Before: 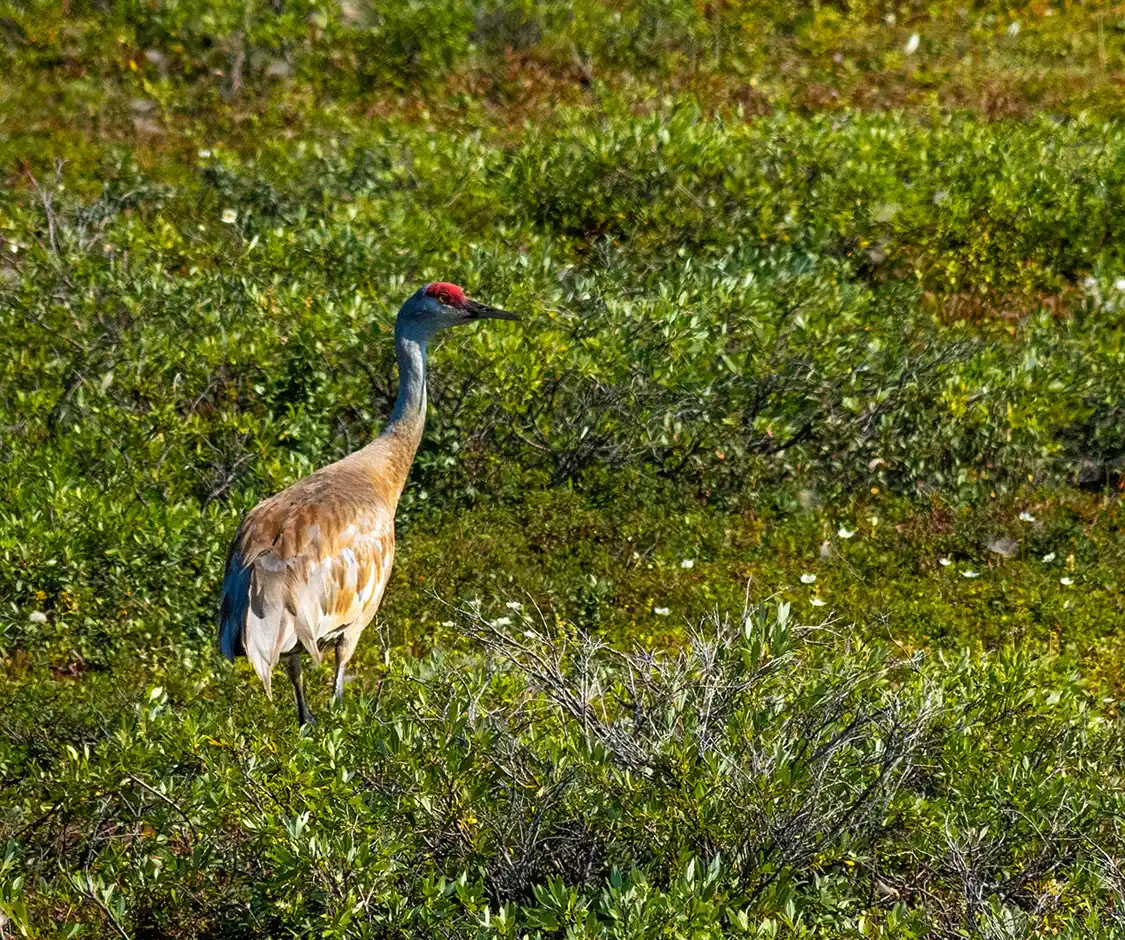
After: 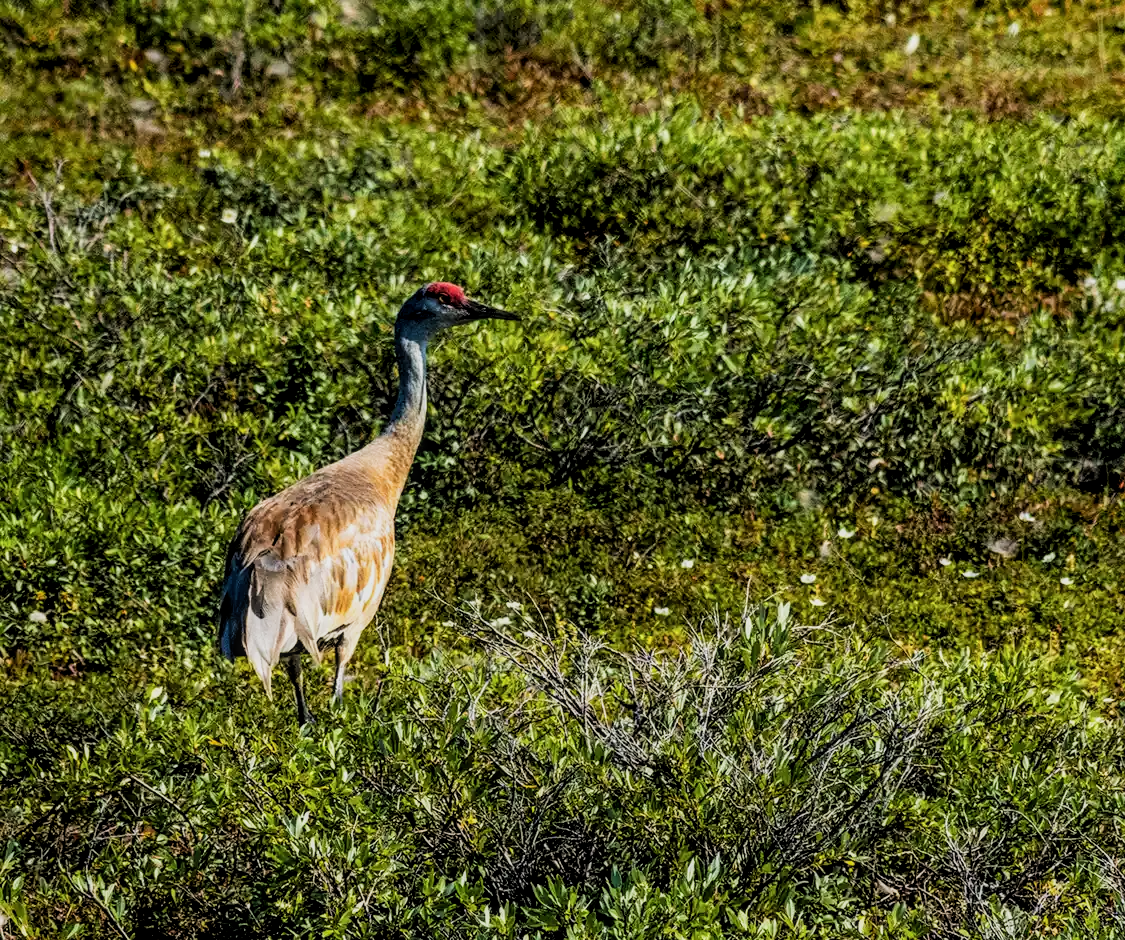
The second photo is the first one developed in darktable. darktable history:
filmic rgb: black relative exposure -5.06 EV, white relative exposure 4 EV, threshold 3.04 EV, hardness 2.9, contrast 1.301, highlights saturation mix -30.45%, enable highlight reconstruction true
local contrast: on, module defaults
